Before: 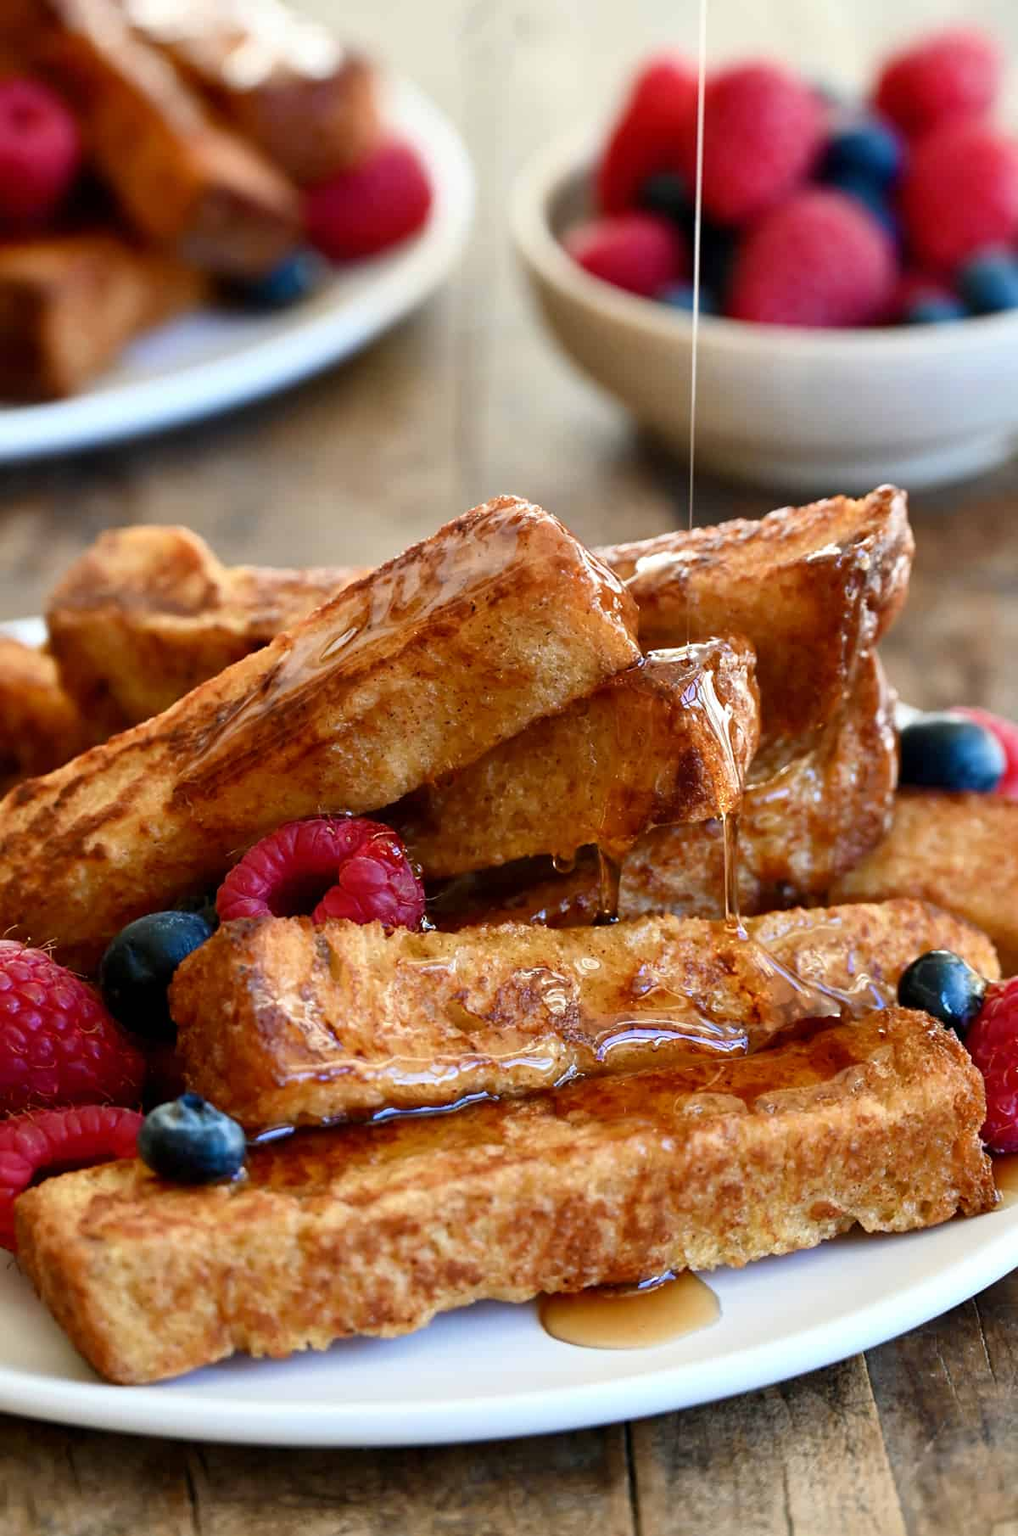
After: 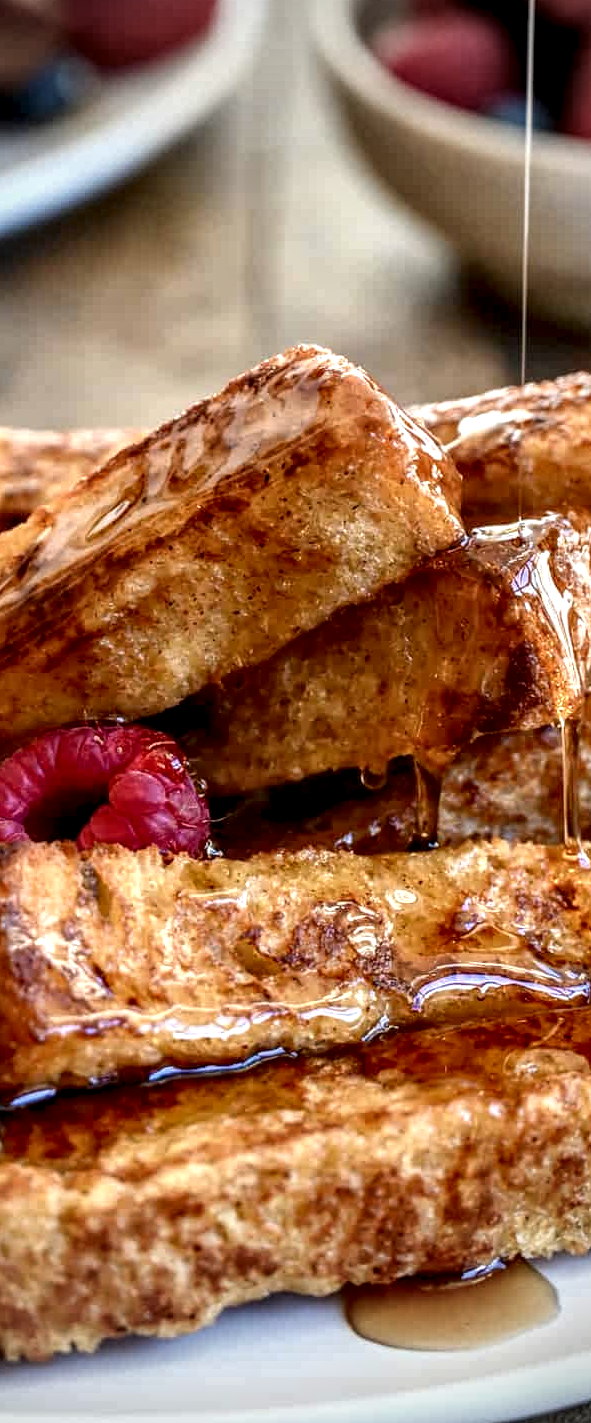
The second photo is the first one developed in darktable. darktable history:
crop and rotate: angle 0.024°, left 24.314%, top 13.205%, right 26.382%, bottom 8.115%
local contrast: highlights 2%, shadows 4%, detail 182%
levels: mode automatic
vignetting: fall-off start 75.51%, center (-0.148, 0.019), width/height ratio 1.081
